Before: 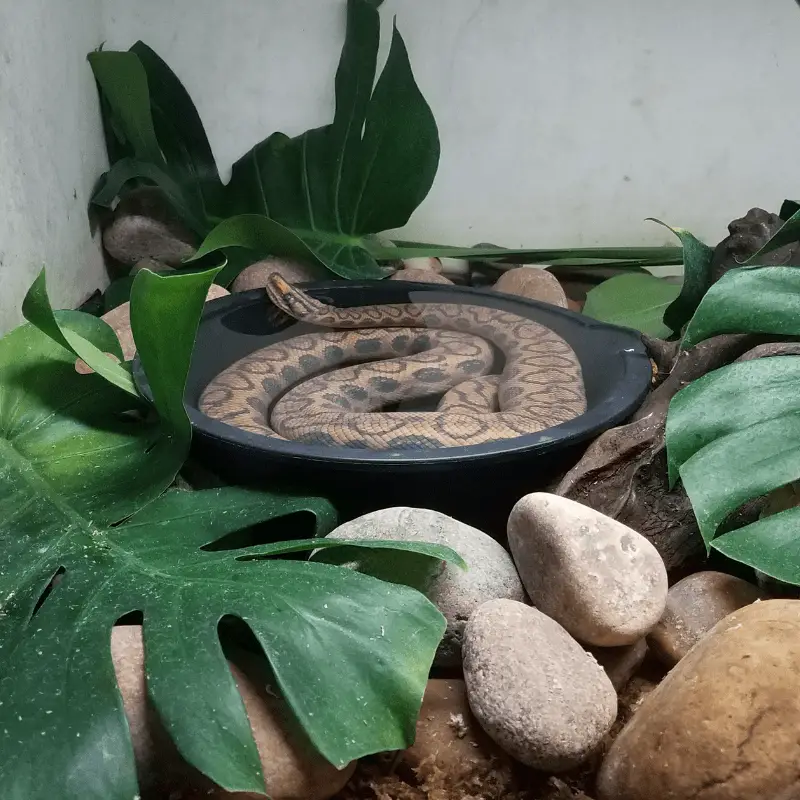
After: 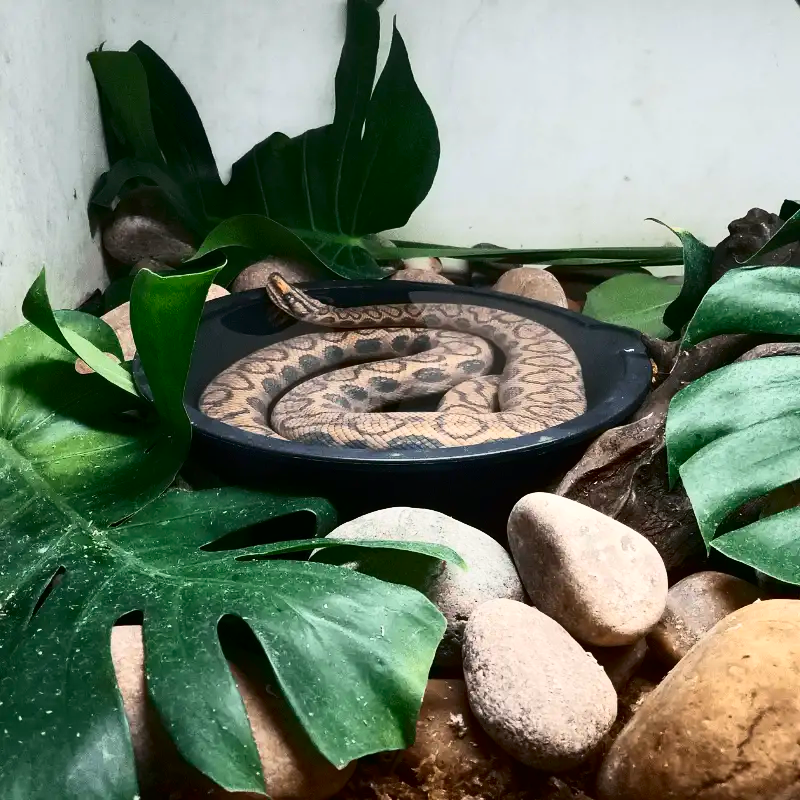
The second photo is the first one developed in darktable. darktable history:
contrast brightness saturation: contrast 0.4, brightness 0.1, saturation 0.21
color zones: curves: ch1 [(0, 0.525) (0.143, 0.556) (0.286, 0.52) (0.429, 0.5) (0.571, 0.5) (0.714, 0.5) (0.857, 0.503) (1, 0.525)]
